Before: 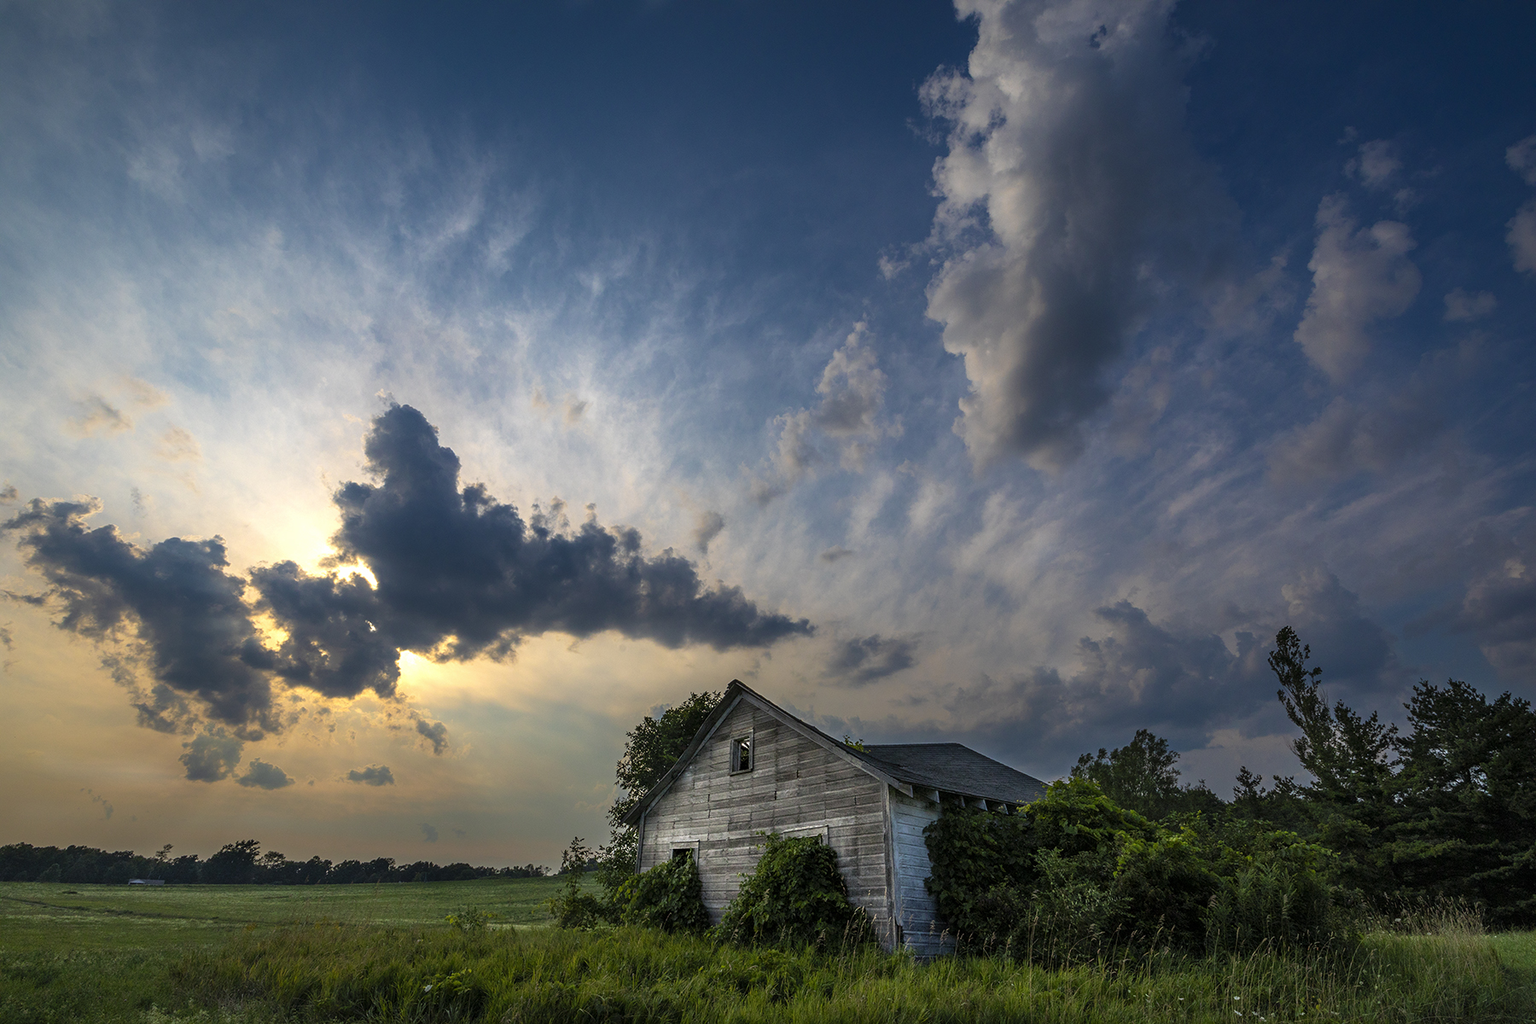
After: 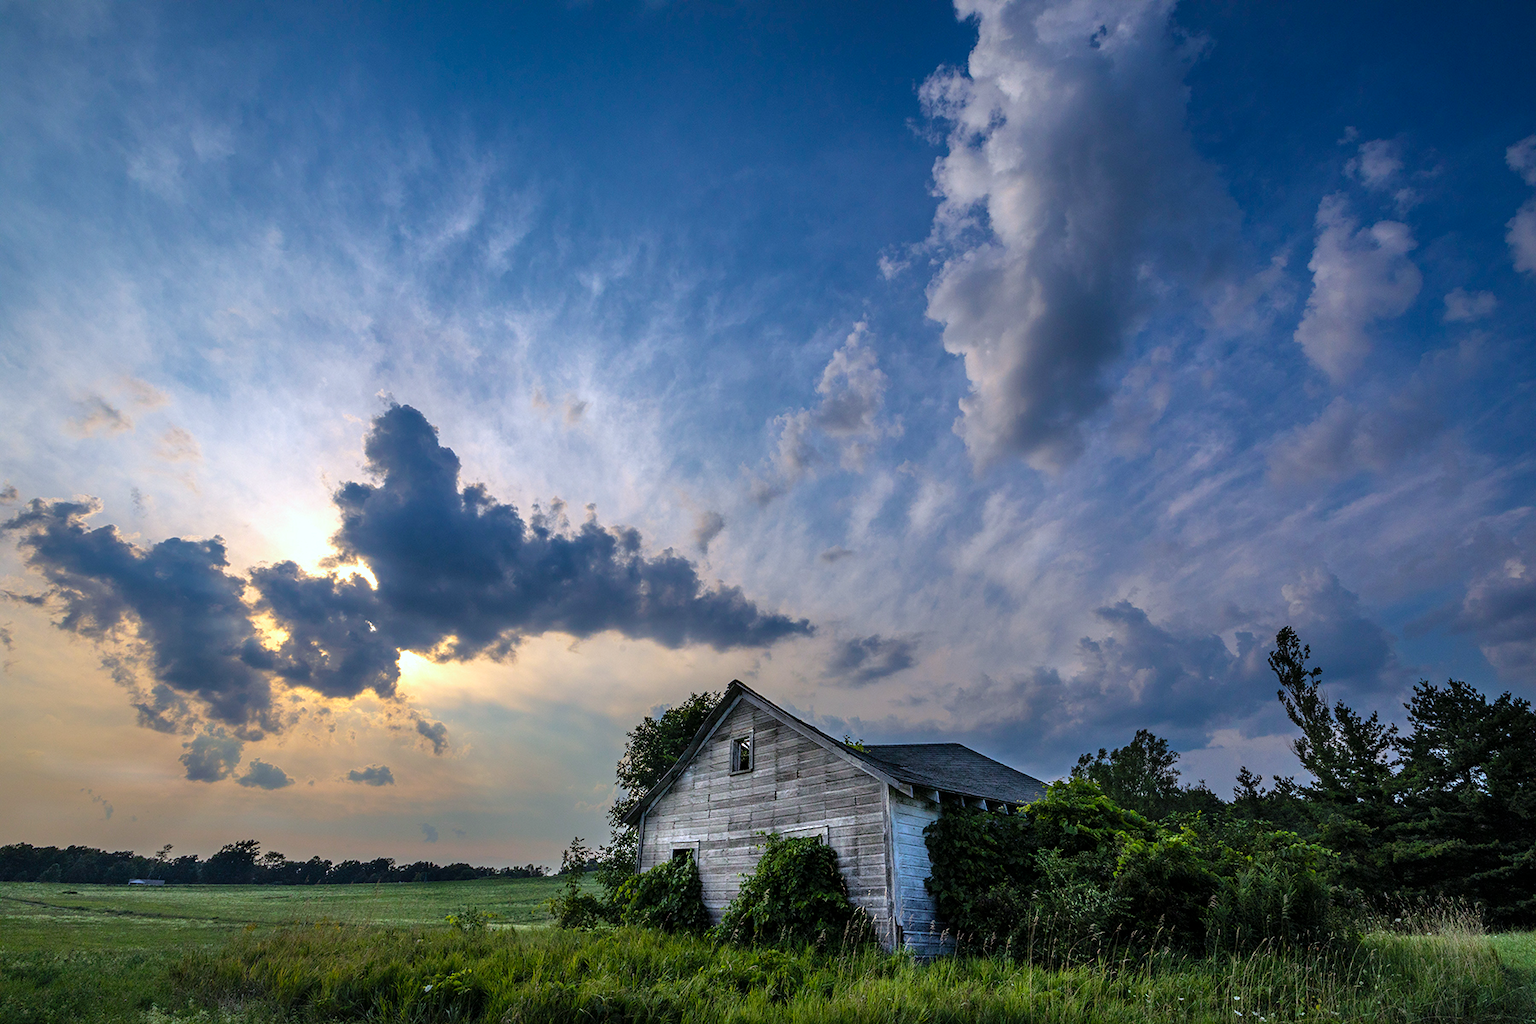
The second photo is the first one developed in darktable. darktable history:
white balance: red 0.967, blue 1.119, emerald 0.756
shadows and highlights: shadows 29.32, highlights -29.32, low approximation 0.01, soften with gaussian
tone equalizer: -8 EV 0.001 EV, -7 EV -0.004 EV, -6 EV 0.009 EV, -5 EV 0.032 EV, -4 EV 0.276 EV, -3 EV 0.644 EV, -2 EV 0.584 EV, -1 EV 0.187 EV, +0 EV 0.024 EV
